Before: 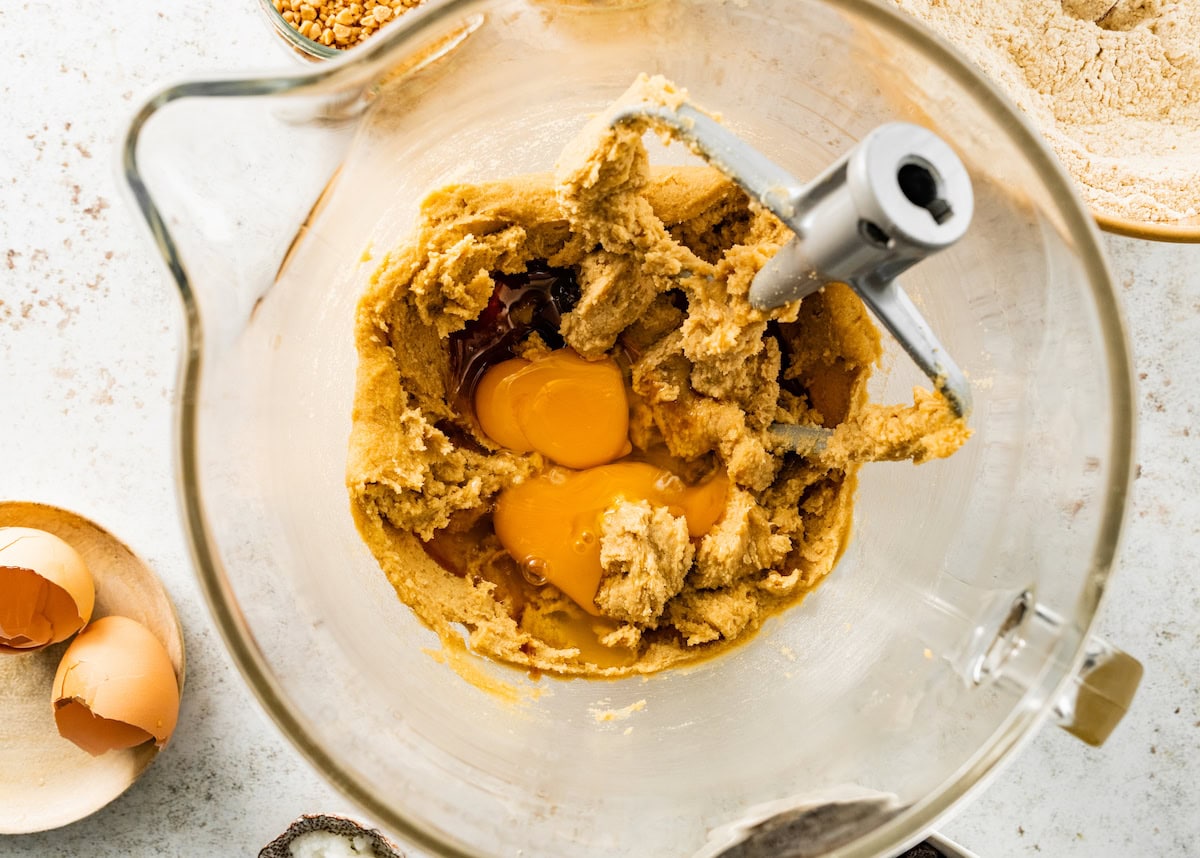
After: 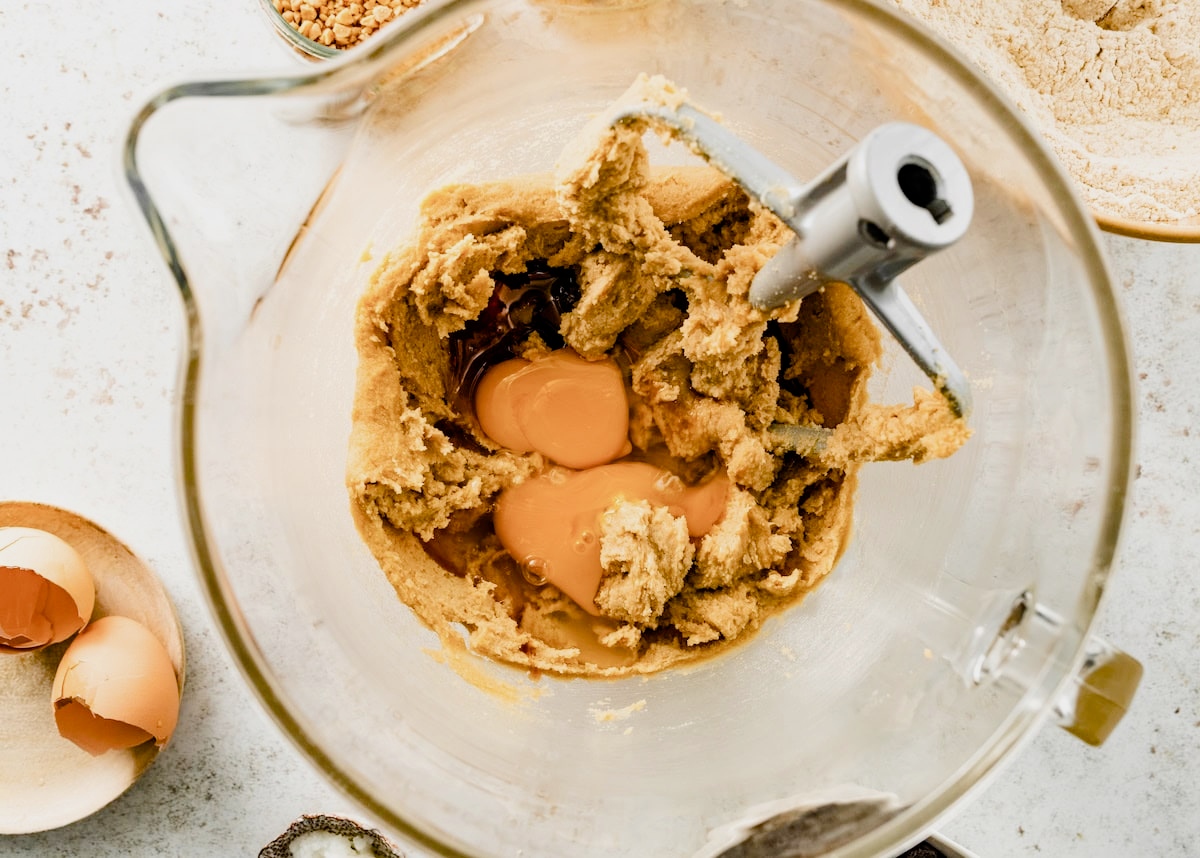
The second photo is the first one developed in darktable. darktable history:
filmic rgb: black relative exposure -16 EV, white relative exposure 4.01 EV, target black luminance 0%, hardness 7.62, latitude 72.22%, contrast 0.909, highlights saturation mix 11.39%, shadows ↔ highlights balance -0.365%, contrast in shadows safe
color balance rgb: perceptual saturation grading › global saturation 25.05%, perceptual saturation grading › highlights -50.2%, perceptual saturation grading › shadows 30.918%, global vibrance 20%
tone equalizer: -8 EV -0.421 EV, -7 EV -0.415 EV, -6 EV -0.319 EV, -5 EV -0.243 EV, -3 EV 0.25 EV, -2 EV 0.321 EV, -1 EV 0.395 EV, +0 EV 0.429 EV, edges refinement/feathering 500, mask exposure compensation -1.57 EV, preserve details no
